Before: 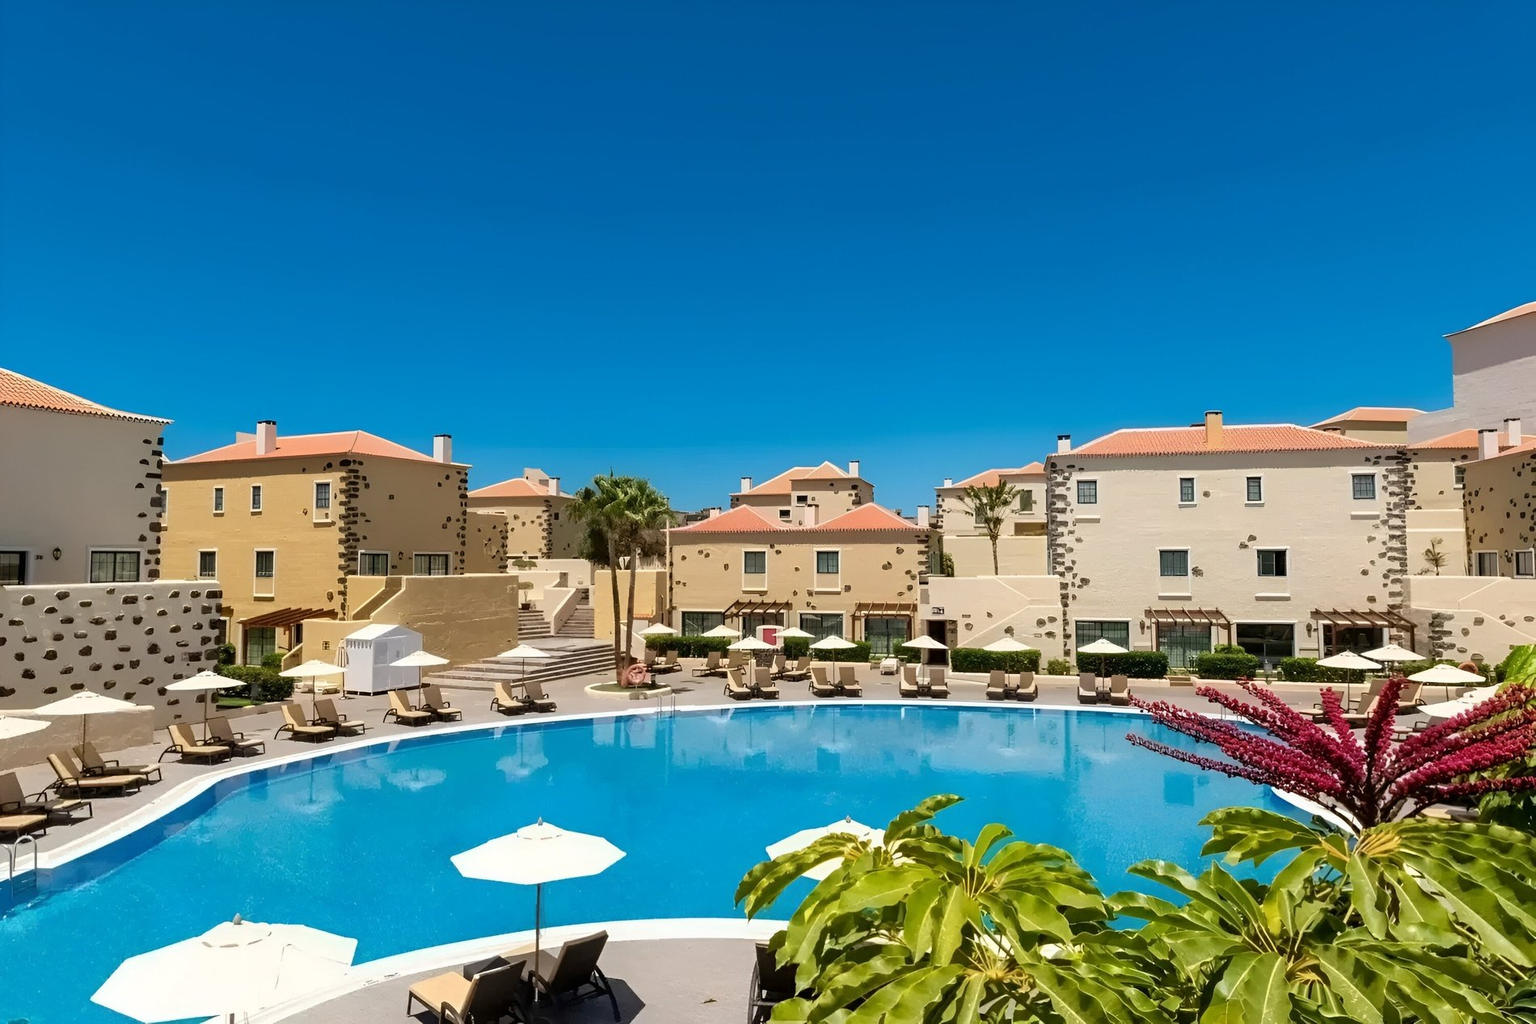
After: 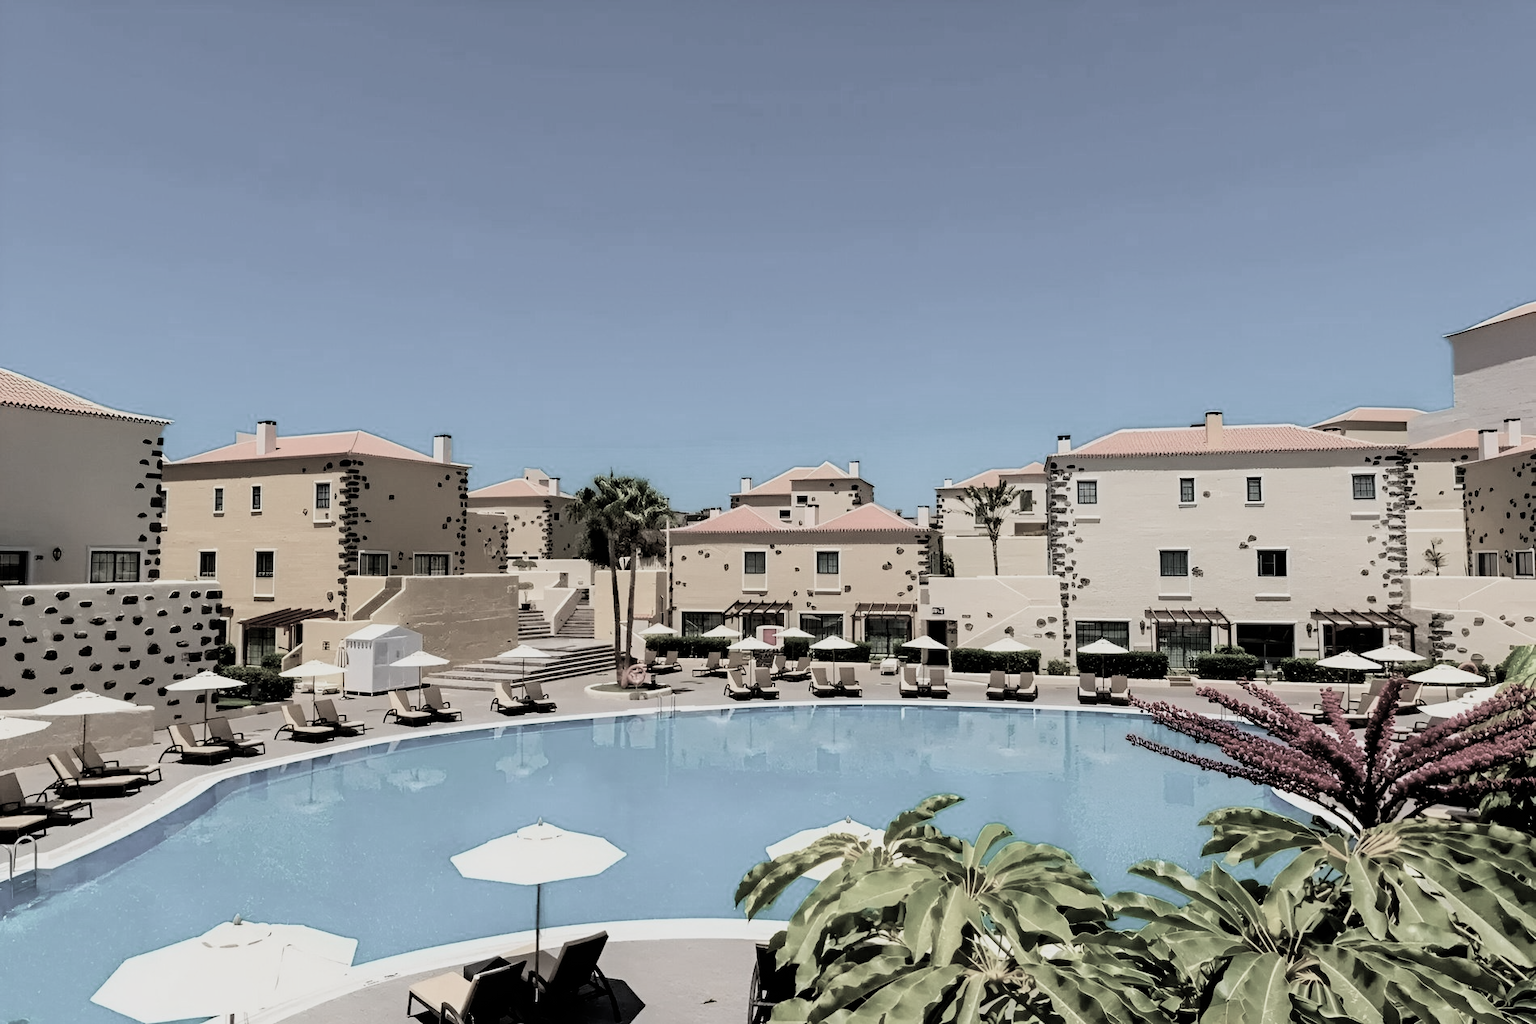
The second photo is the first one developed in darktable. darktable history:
filmic rgb: black relative exposure -5.06 EV, white relative exposure 3.98 EV, hardness 2.9, contrast 1.3, highlights saturation mix -28.99%, color science v4 (2020)
haze removal: compatibility mode true, adaptive false
exposure: compensate highlight preservation false
